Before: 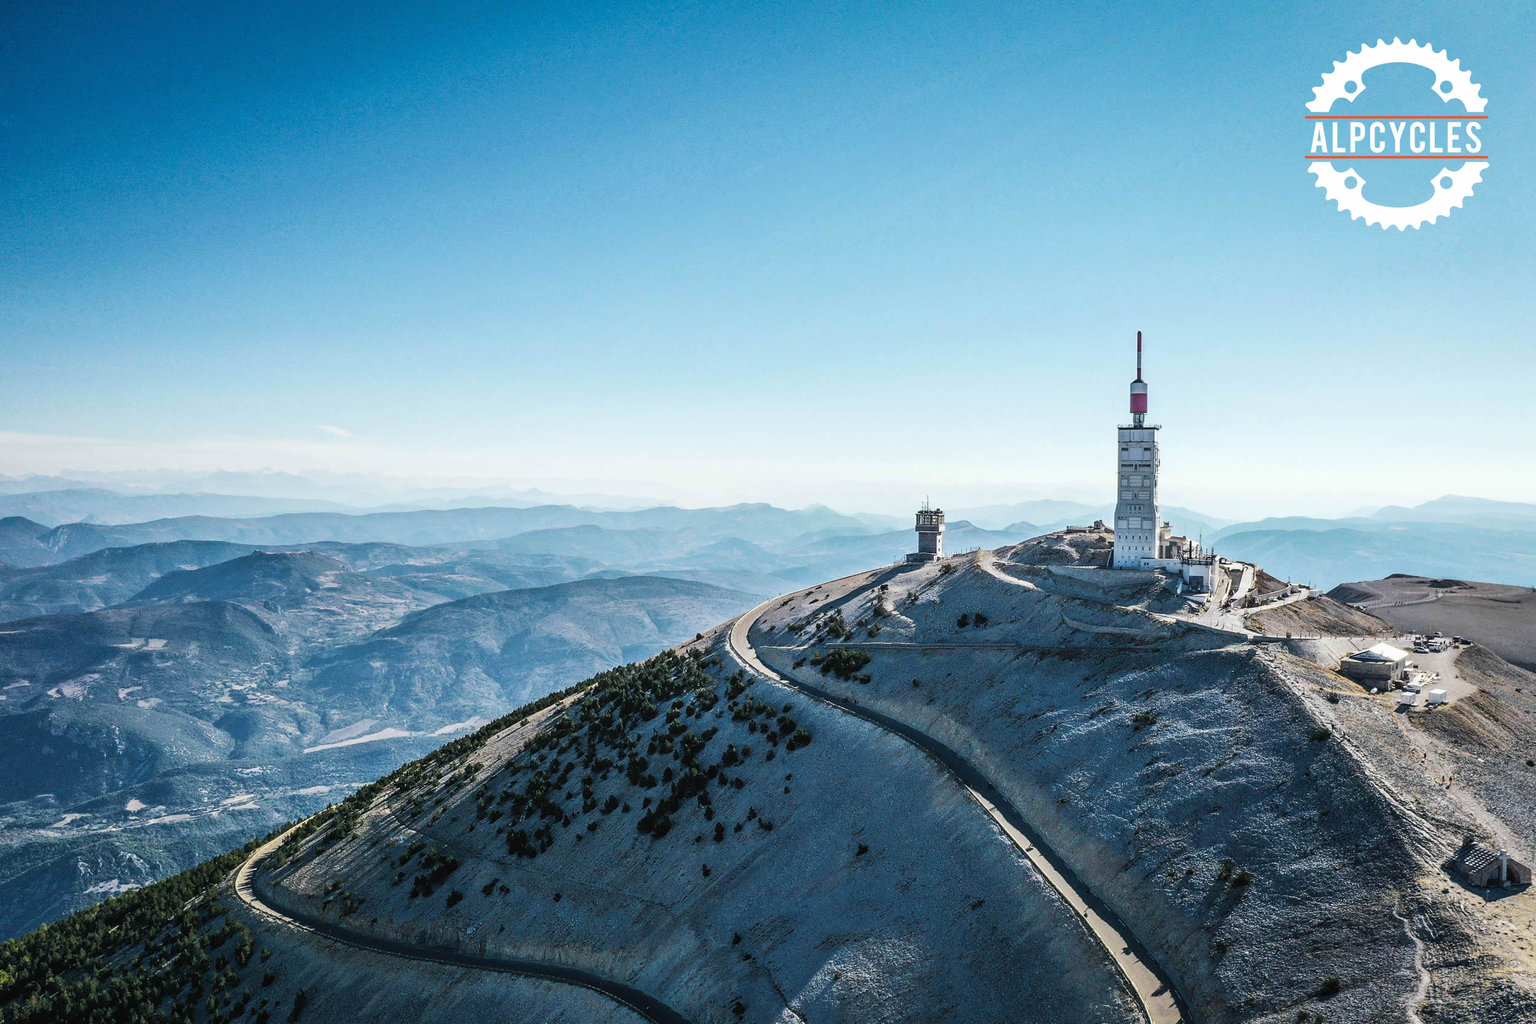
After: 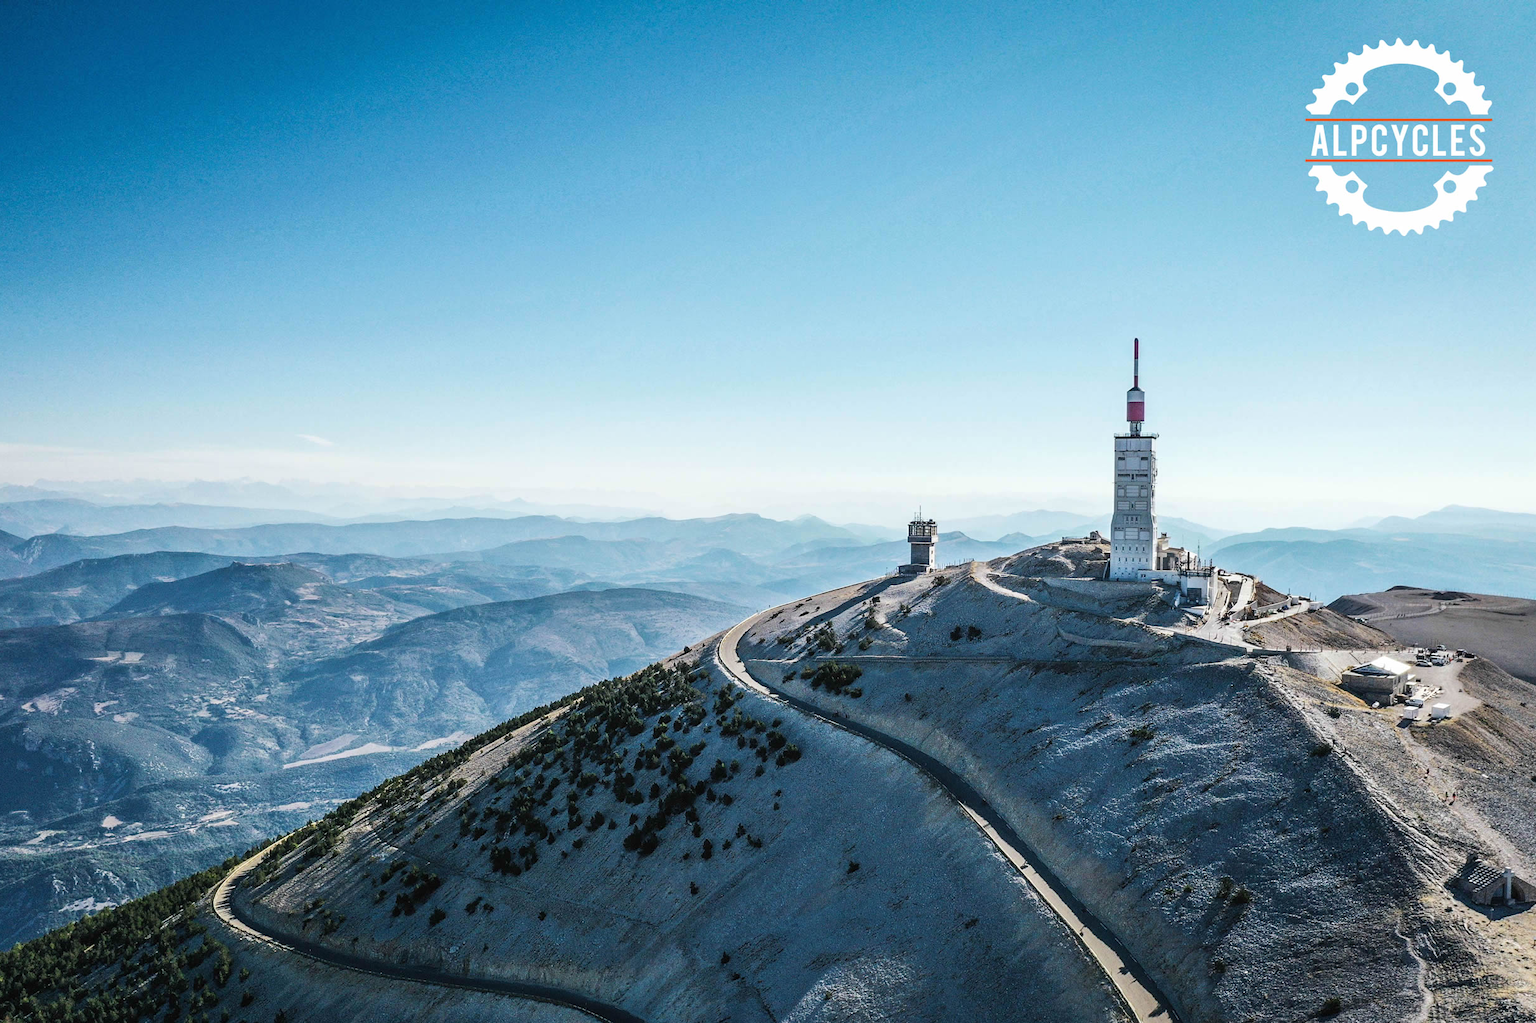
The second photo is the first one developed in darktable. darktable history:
tone equalizer: on, module defaults
crop: left 1.743%, right 0.268%, bottom 2.011%
